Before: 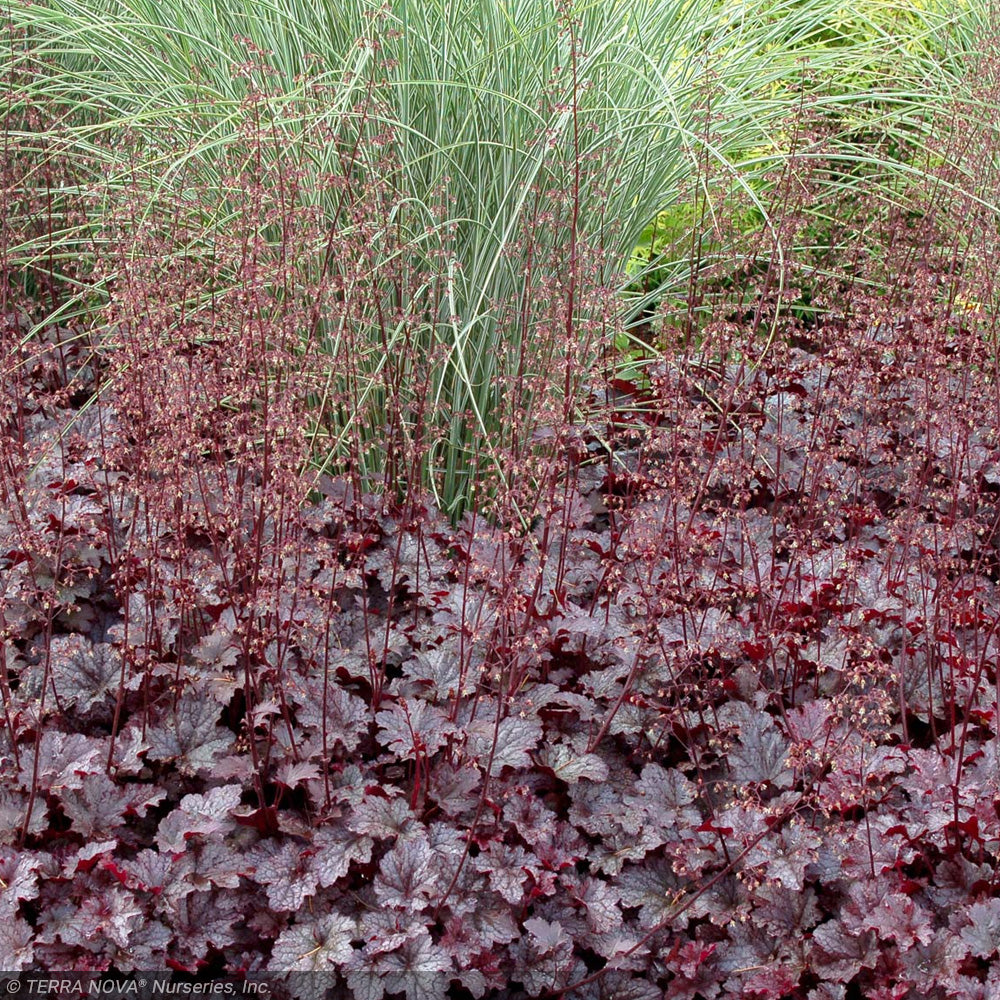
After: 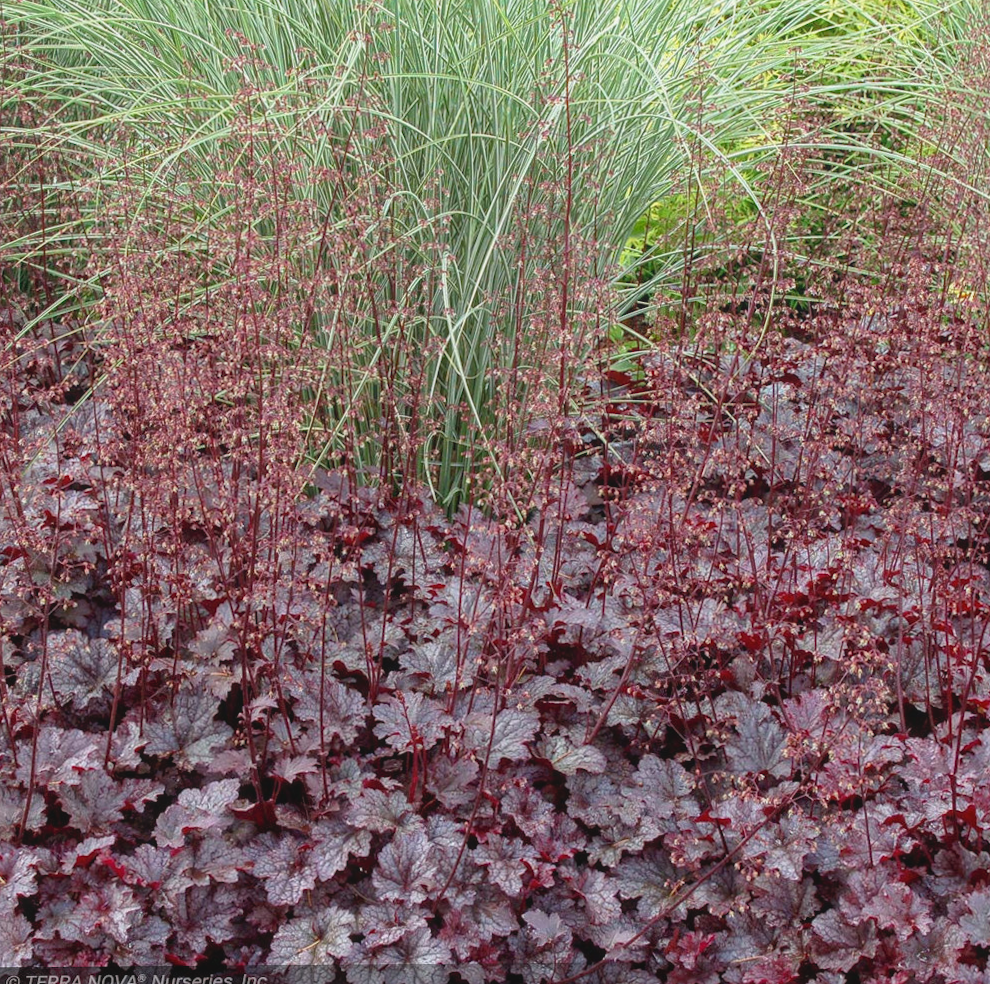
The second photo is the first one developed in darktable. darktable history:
rotate and perspective: rotation -0.45°, automatic cropping original format, crop left 0.008, crop right 0.992, crop top 0.012, crop bottom 0.988
local contrast: highlights 48%, shadows 0%, detail 100%
